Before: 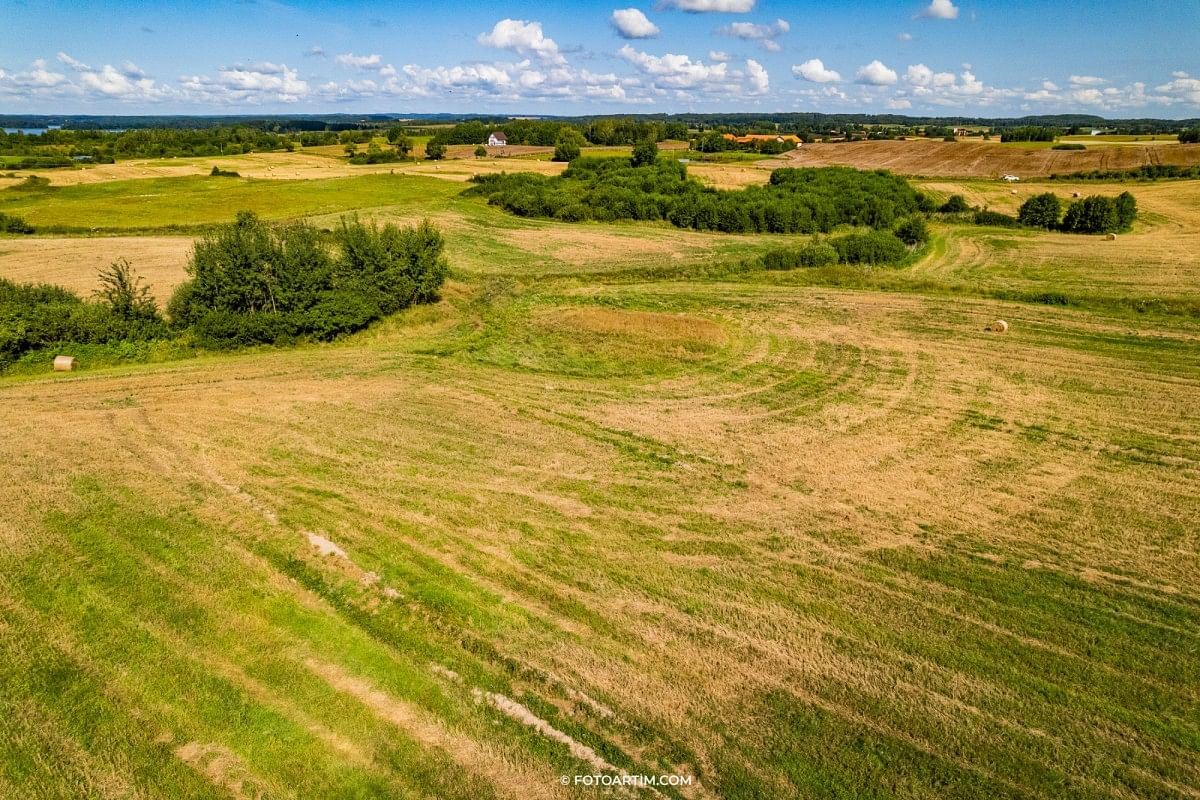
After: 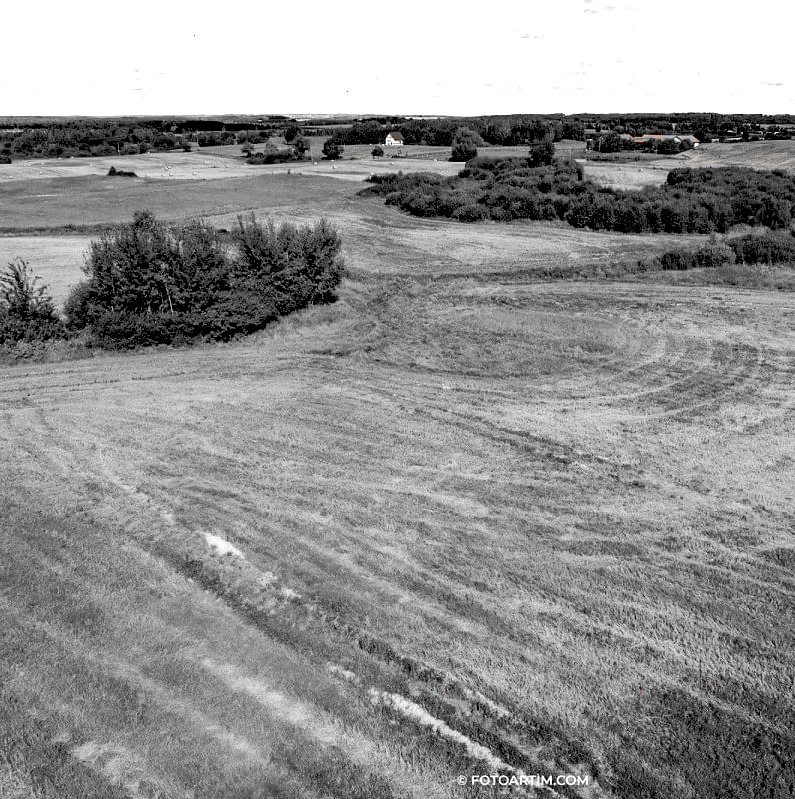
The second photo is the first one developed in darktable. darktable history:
exposure: black level correction 0.037, exposure 0.906 EV, compensate highlight preservation false
color correction: highlights a* -1.44, highlights b* 10.1, shadows a* 0.906, shadows b* 18.76
color zones: curves: ch0 [(0, 0.352) (0.143, 0.407) (0.286, 0.386) (0.429, 0.431) (0.571, 0.829) (0.714, 0.853) (0.857, 0.833) (1, 0.352)]; ch1 [(0, 0.604) (0.072, 0.726) (0.096, 0.608) (0.205, 0.007) (0.571, -0.006) (0.839, -0.013) (0.857, -0.012) (1, 0.604)]
crop and rotate: left 8.626%, right 25.055%
